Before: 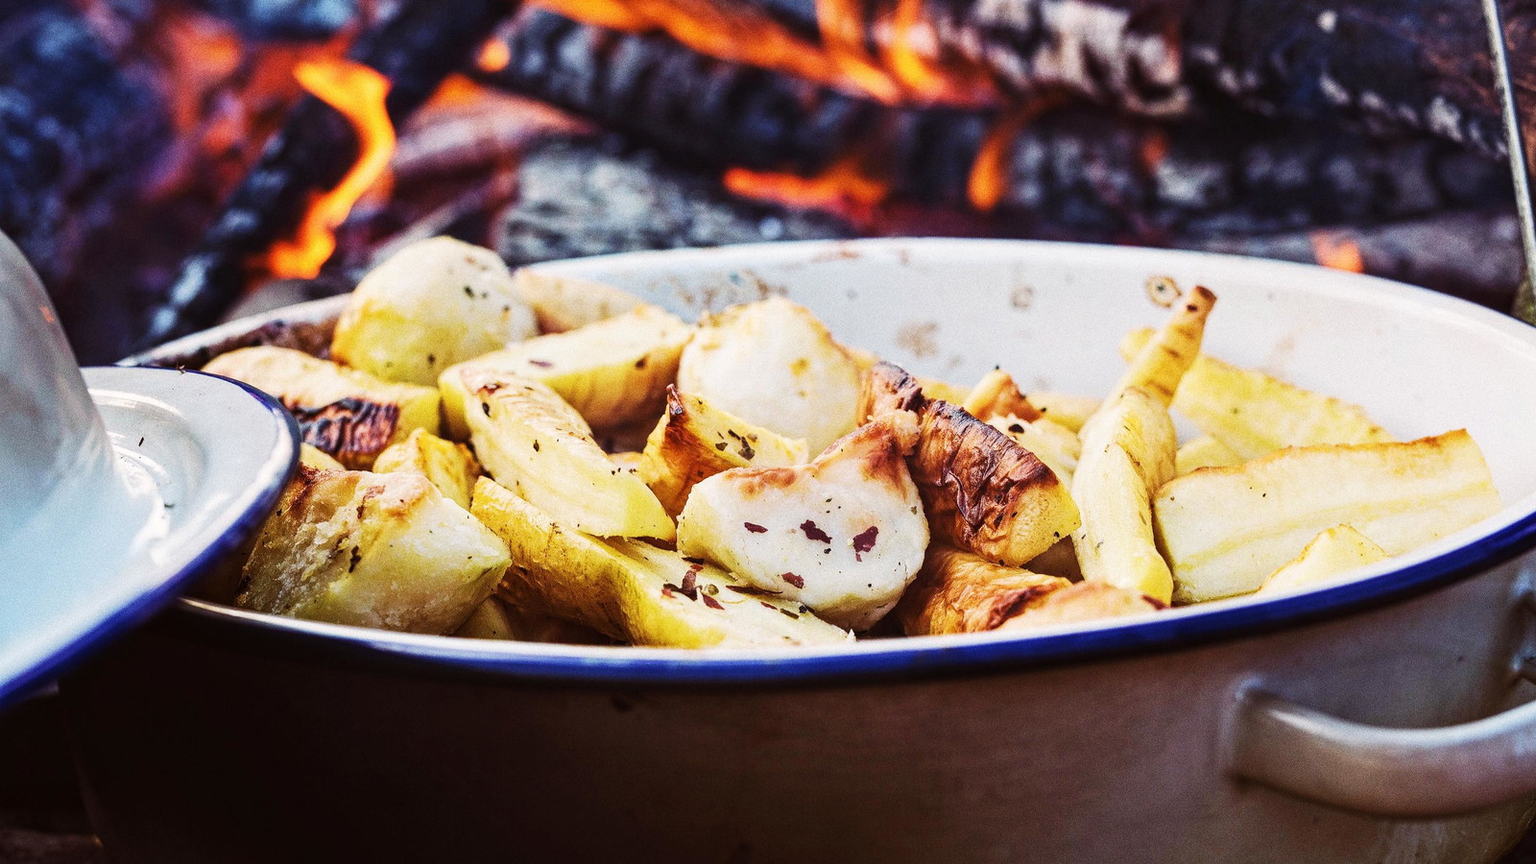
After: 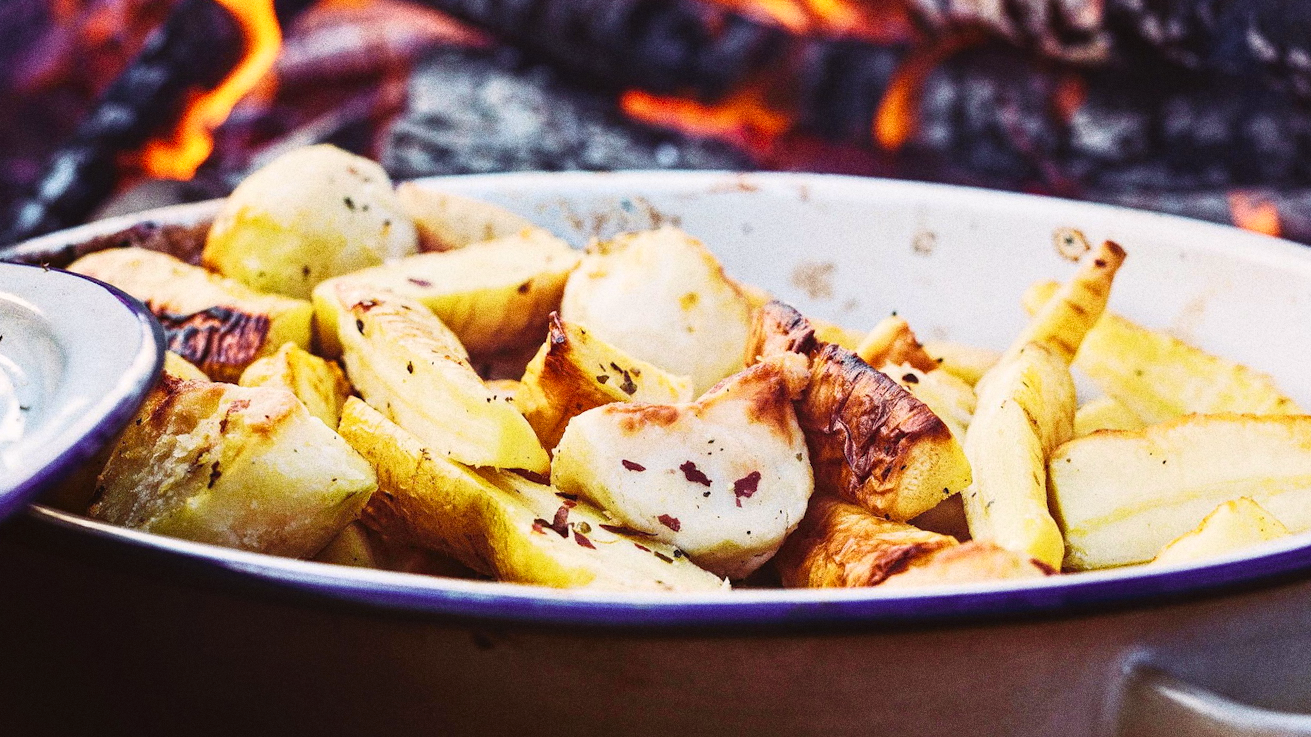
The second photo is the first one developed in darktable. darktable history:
tone curve: curves: ch0 [(0, 0.024) (0.119, 0.146) (0.474, 0.464) (0.718, 0.721) (0.817, 0.839) (1, 0.998)]; ch1 [(0, 0) (0.377, 0.416) (0.439, 0.451) (0.477, 0.477) (0.501, 0.504) (0.538, 0.544) (0.58, 0.602) (0.664, 0.676) (0.783, 0.804) (1, 1)]; ch2 [(0, 0) (0.38, 0.405) (0.463, 0.456) (0.498, 0.497) (0.524, 0.535) (0.578, 0.576) (0.648, 0.665) (1, 1)], color space Lab, independent channels, preserve colors none
grain: coarseness 9.61 ISO, strength 35.62%
crop and rotate: angle -3.27°, left 5.211%, top 5.211%, right 4.607%, bottom 4.607%
